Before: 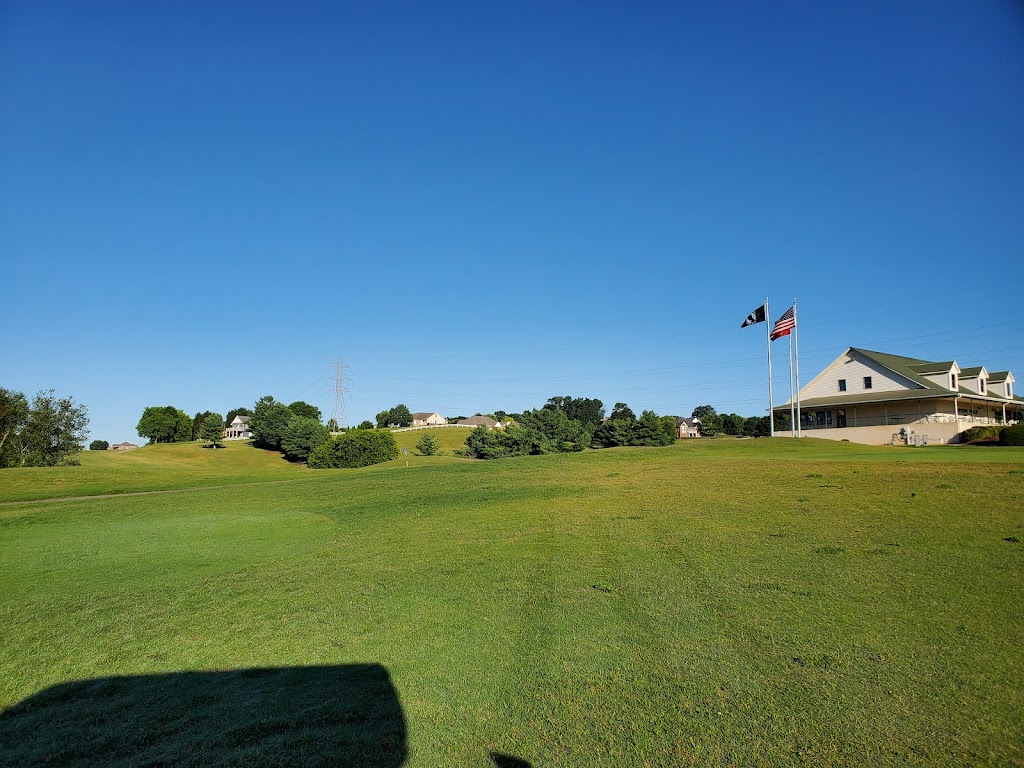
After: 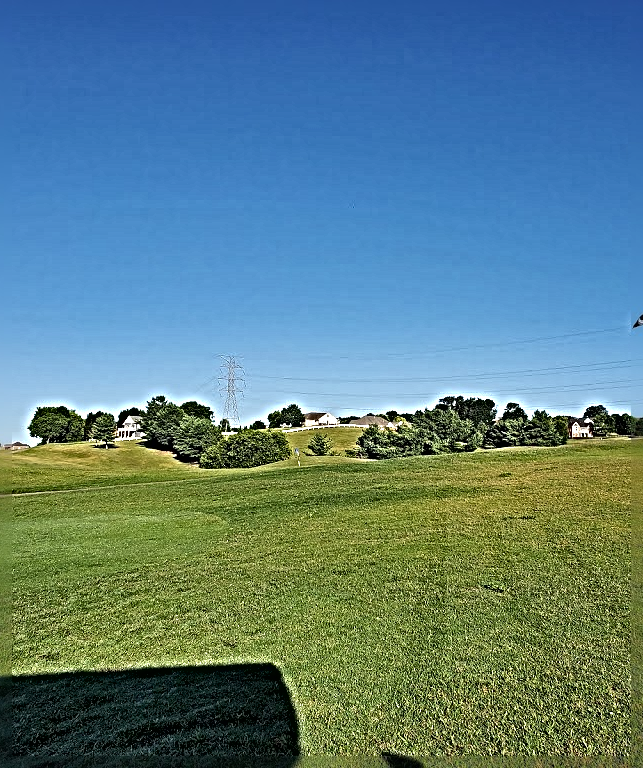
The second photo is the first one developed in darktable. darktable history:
contrast brightness saturation: contrast 0.01, saturation -0.05
crop: left 10.644%, right 26.528%
sharpen: radius 6.3, amount 1.8, threshold 0
local contrast: mode bilateral grid, contrast 20, coarseness 50, detail 120%, midtone range 0.2
